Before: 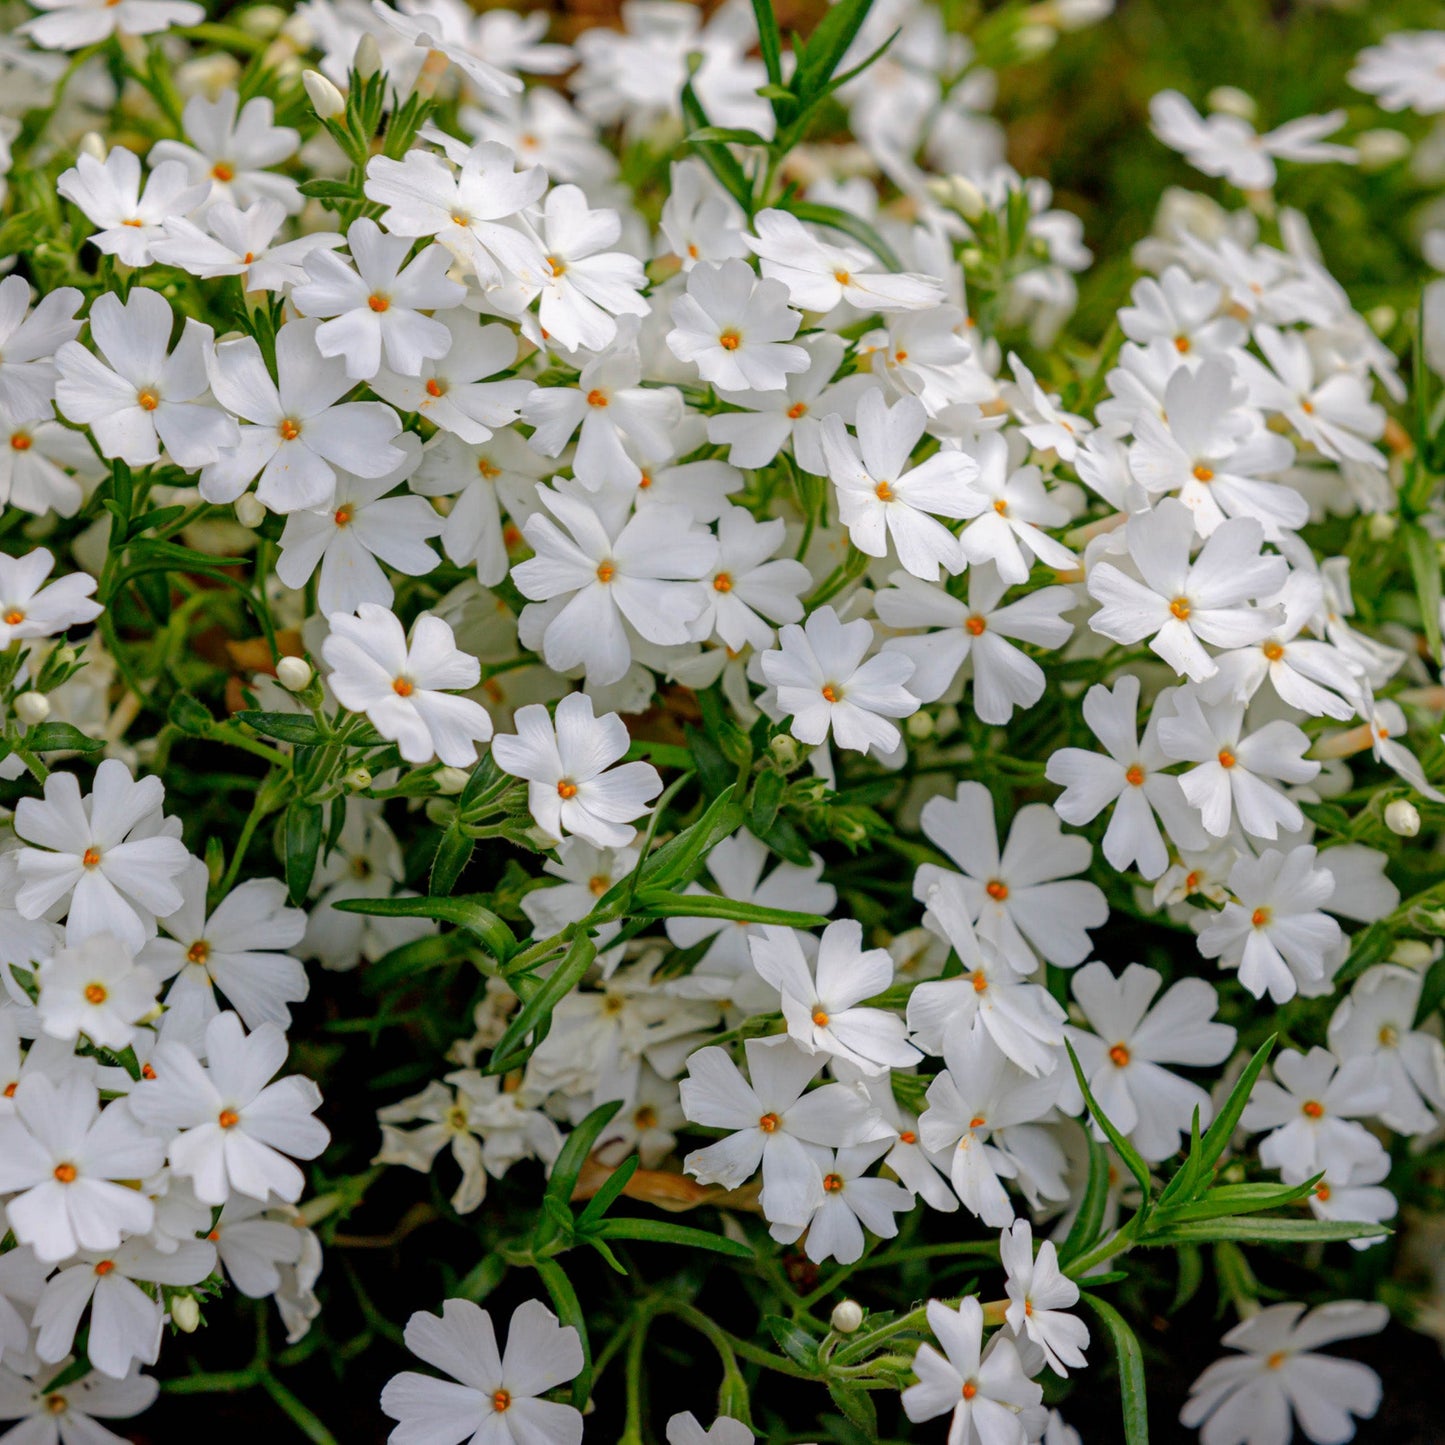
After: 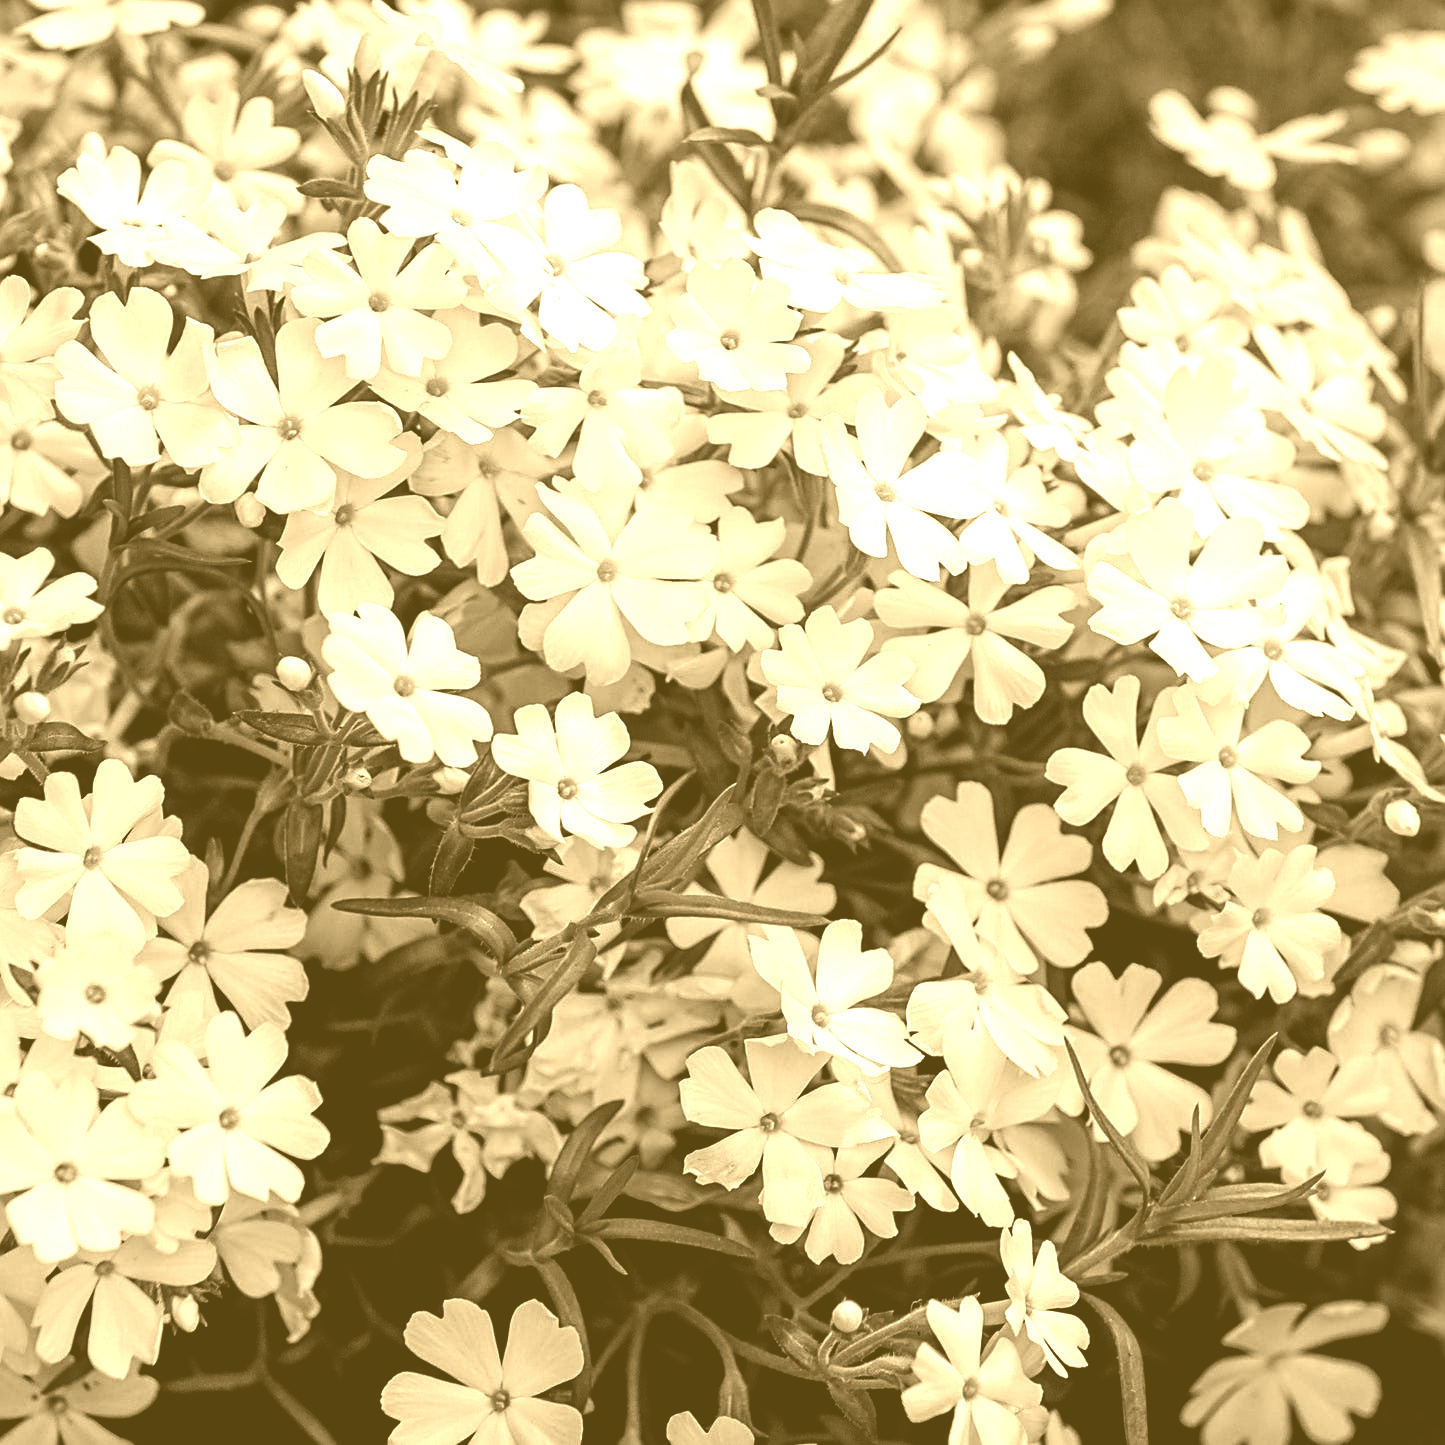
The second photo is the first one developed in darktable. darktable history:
sharpen: on, module defaults
colorize: hue 36°, source mix 100%
contrast brightness saturation: contrast 0.2, brightness -0.11, saturation 0.1
